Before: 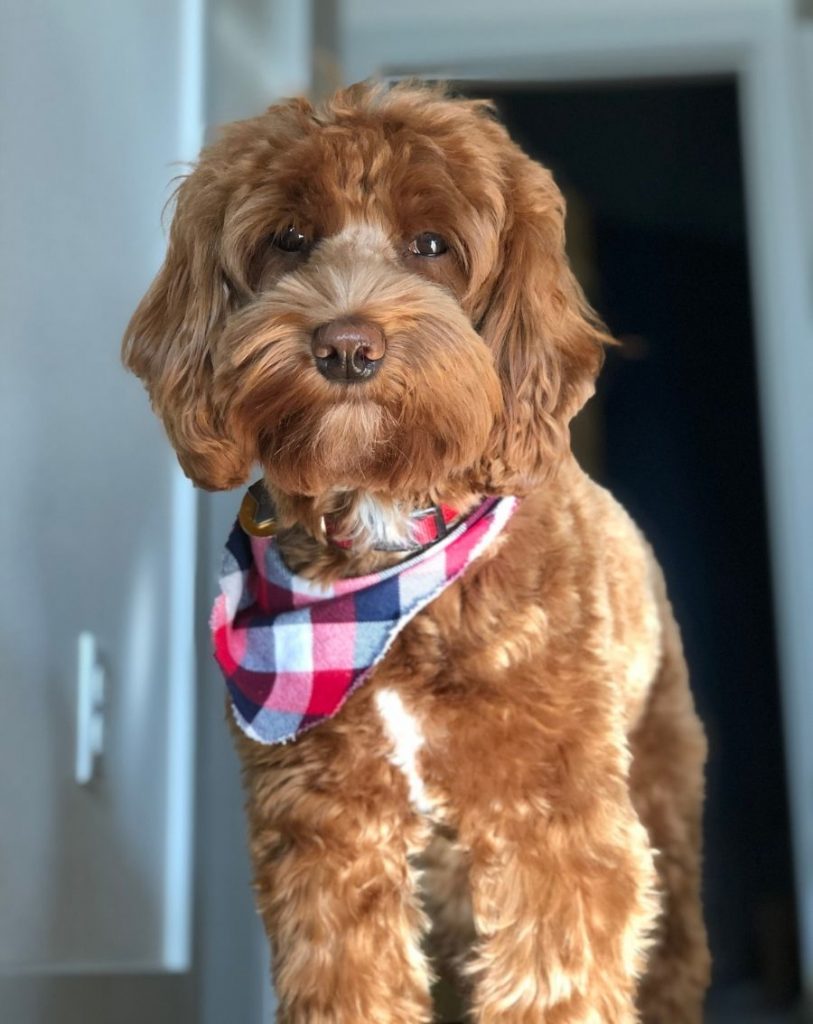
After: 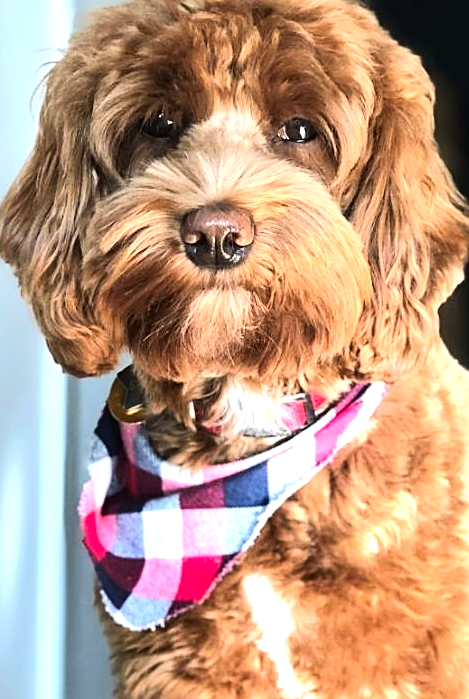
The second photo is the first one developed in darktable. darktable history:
tone curve: curves: ch0 [(0, 0) (0.003, 0.014) (0.011, 0.019) (0.025, 0.026) (0.044, 0.037) (0.069, 0.053) (0.1, 0.083) (0.136, 0.121) (0.177, 0.163) (0.224, 0.22) (0.277, 0.281) (0.335, 0.354) (0.399, 0.436) (0.468, 0.526) (0.543, 0.612) (0.623, 0.706) (0.709, 0.79) (0.801, 0.858) (0.898, 0.925) (1, 1)], color space Lab, linked channels, preserve colors none
crop: left 16.192%, top 11.204%, right 26.104%, bottom 20.452%
exposure: exposure 0.378 EV, compensate exposure bias true, compensate highlight preservation false
tone equalizer: -8 EV -0.751 EV, -7 EV -0.699 EV, -6 EV -0.602 EV, -5 EV -0.377 EV, -3 EV 0.369 EV, -2 EV 0.6 EV, -1 EV 0.676 EV, +0 EV 0.776 EV, edges refinement/feathering 500, mask exposure compensation -1.57 EV, preserve details no
sharpen: on, module defaults
